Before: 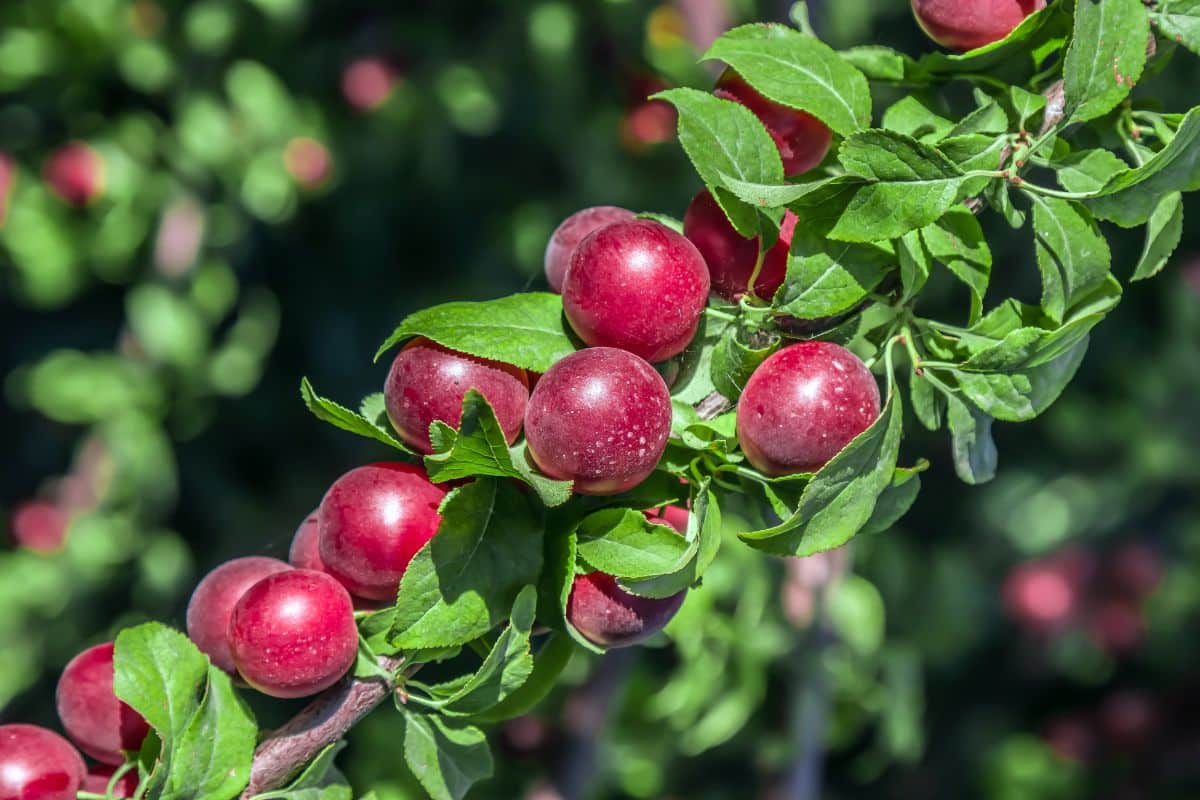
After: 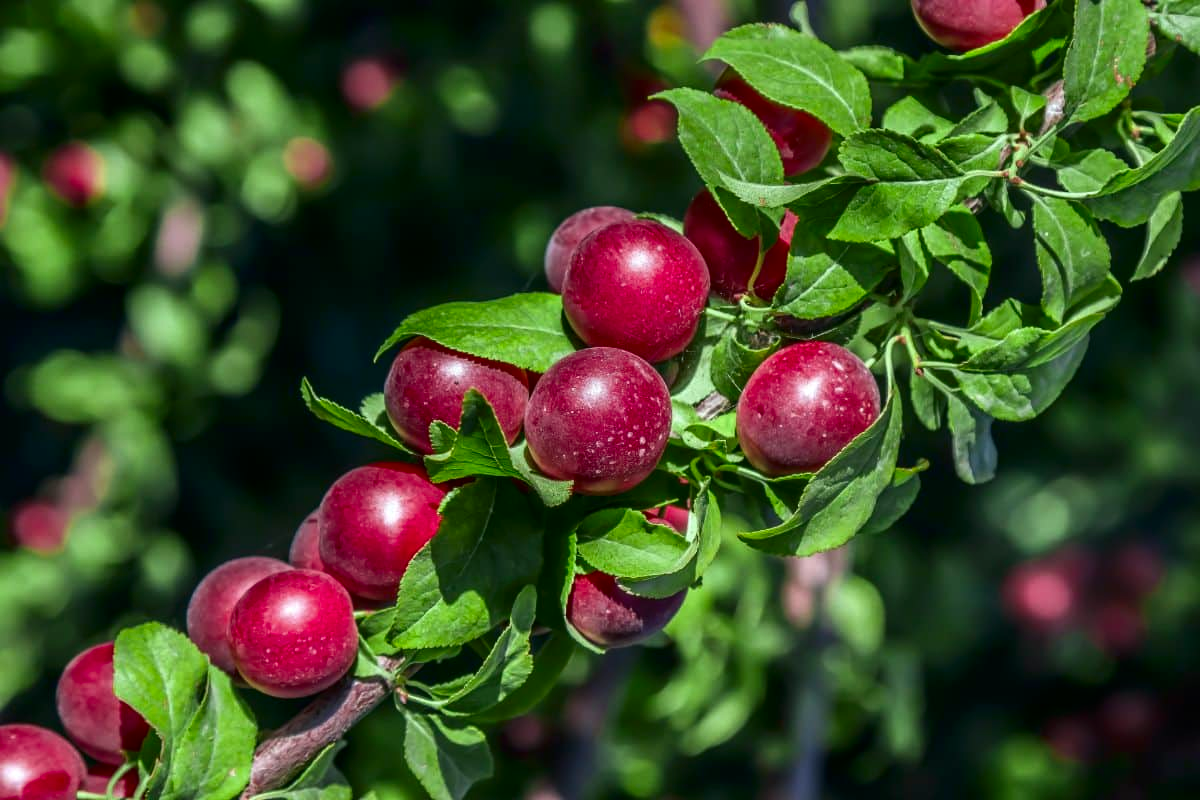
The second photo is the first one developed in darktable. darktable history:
contrast brightness saturation: contrast 0.068, brightness -0.131, saturation 0.062
tone equalizer: on, module defaults
